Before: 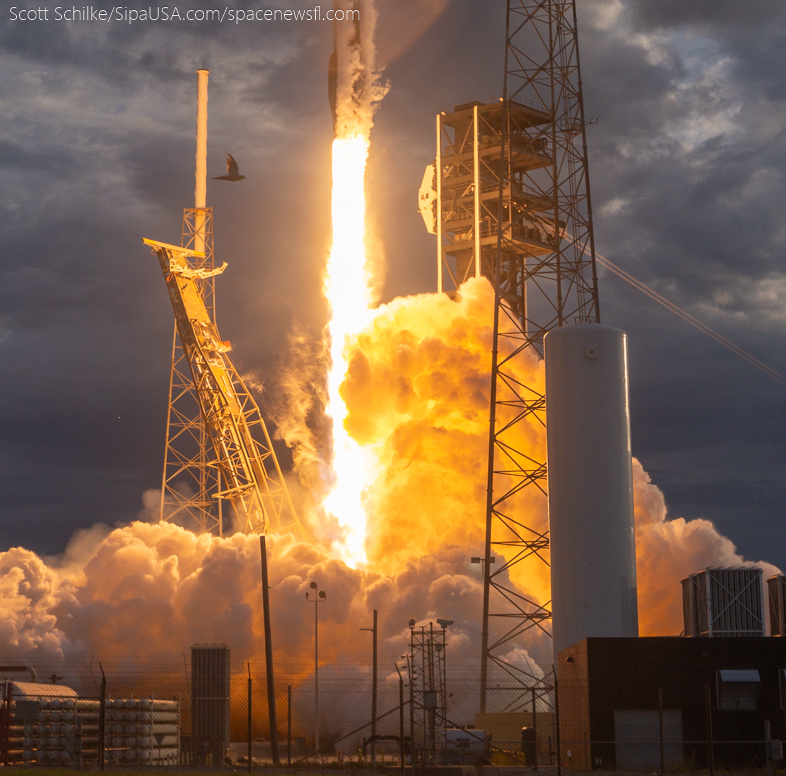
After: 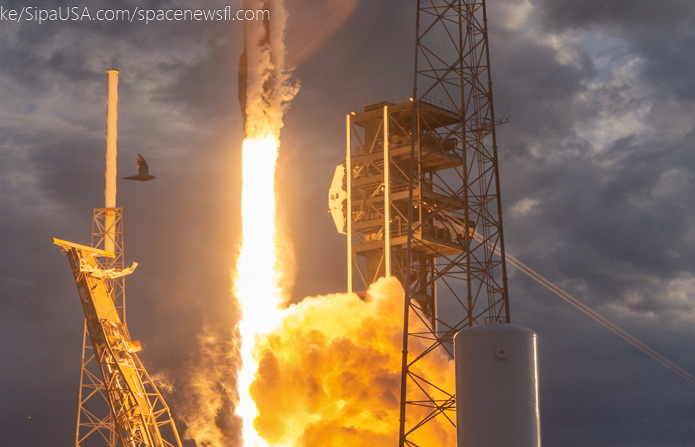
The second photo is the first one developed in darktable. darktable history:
shadows and highlights: low approximation 0.01, soften with gaussian
crop and rotate: left 11.507%, bottom 42.362%
